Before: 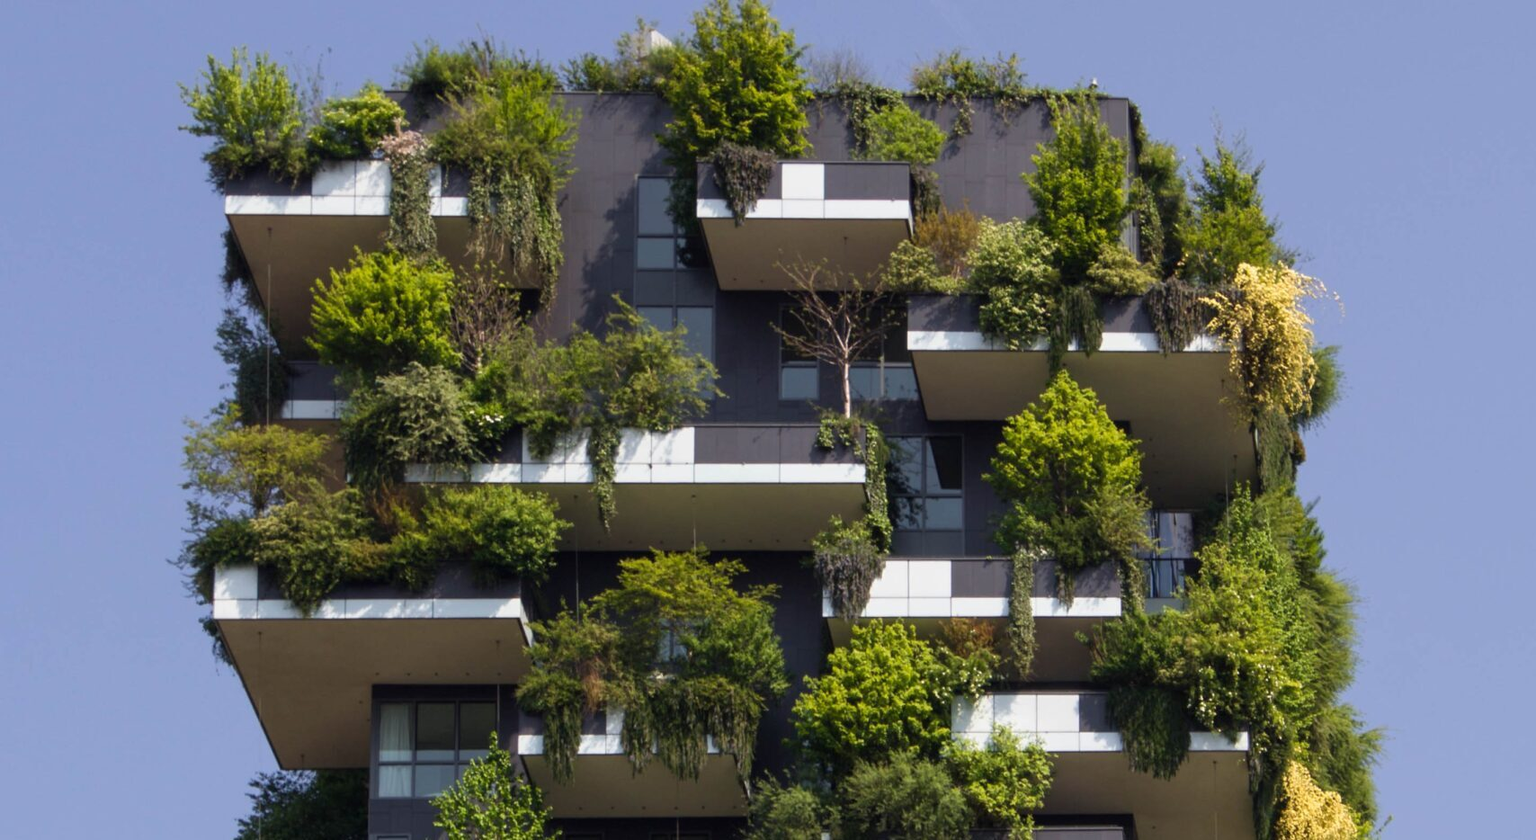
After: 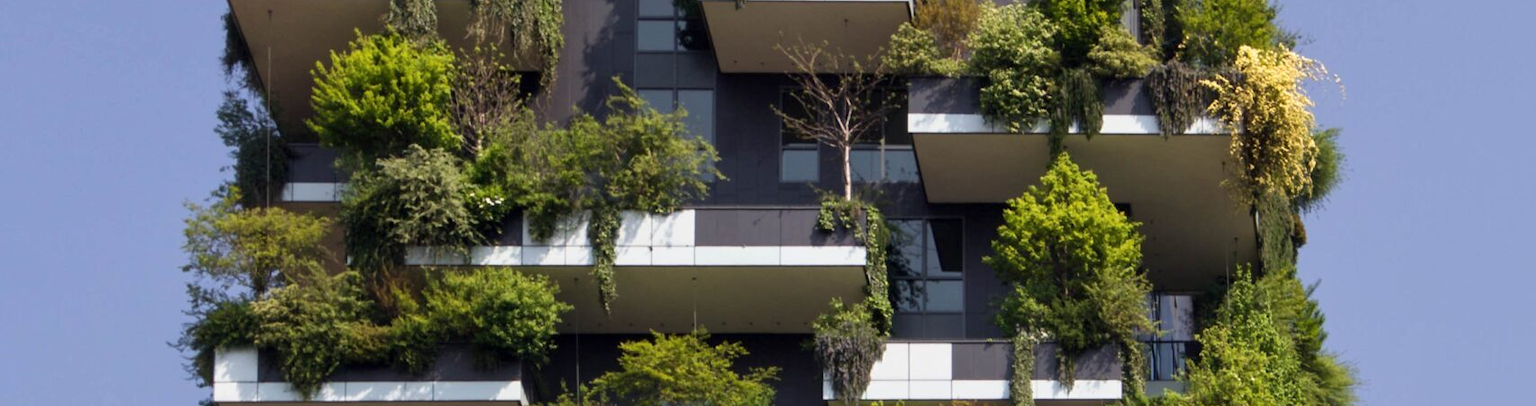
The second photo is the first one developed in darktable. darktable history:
crop and rotate: top 26.056%, bottom 25.543%
base curve: curves: ch0 [(0, 0) (0.989, 0.992)], preserve colors none
local contrast: mode bilateral grid, contrast 20, coarseness 50, detail 120%, midtone range 0.2
